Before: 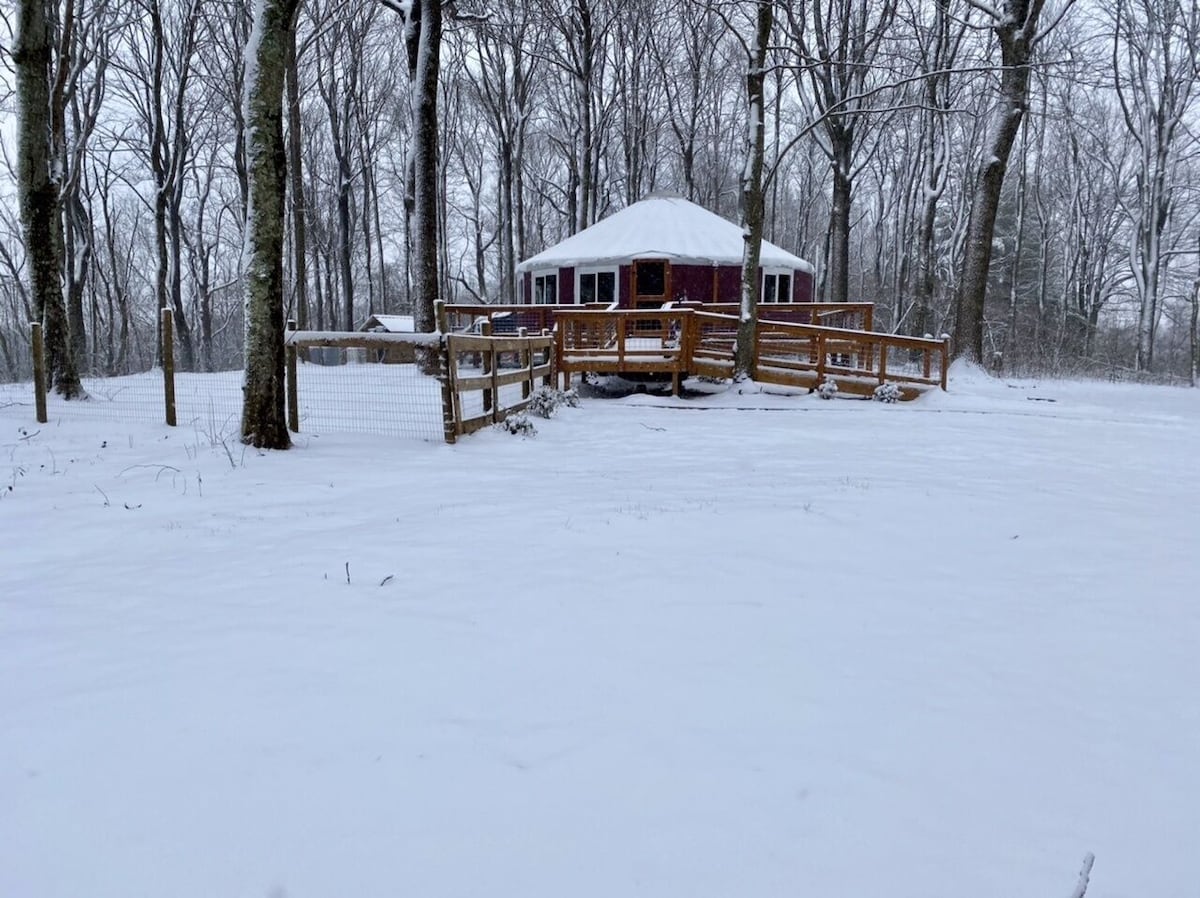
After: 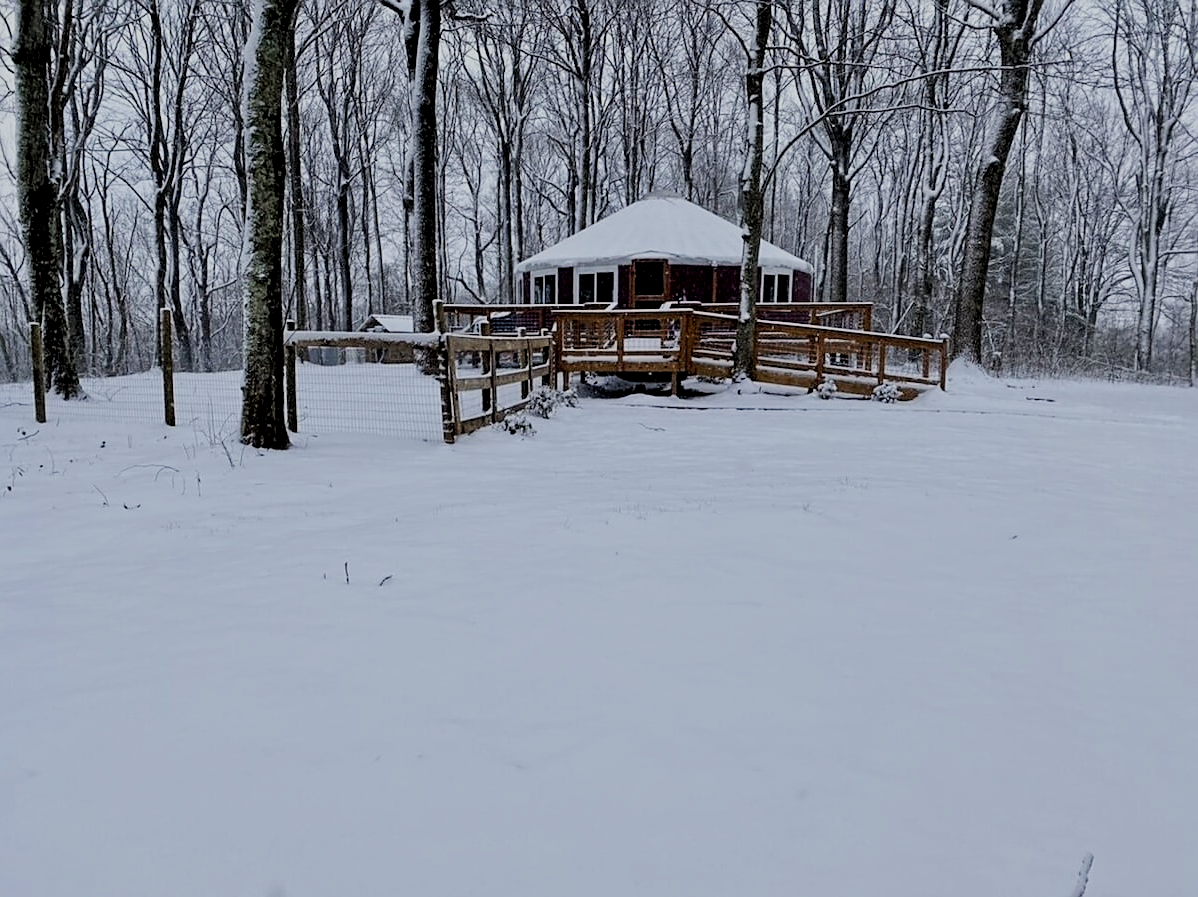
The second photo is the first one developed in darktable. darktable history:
sharpen: on, module defaults
filmic rgb: black relative exposure -6.82 EV, white relative exposure 5.89 EV, hardness 2.71
crop and rotate: left 0.126%
local contrast: highlights 100%, shadows 100%, detail 131%, midtone range 0.2
